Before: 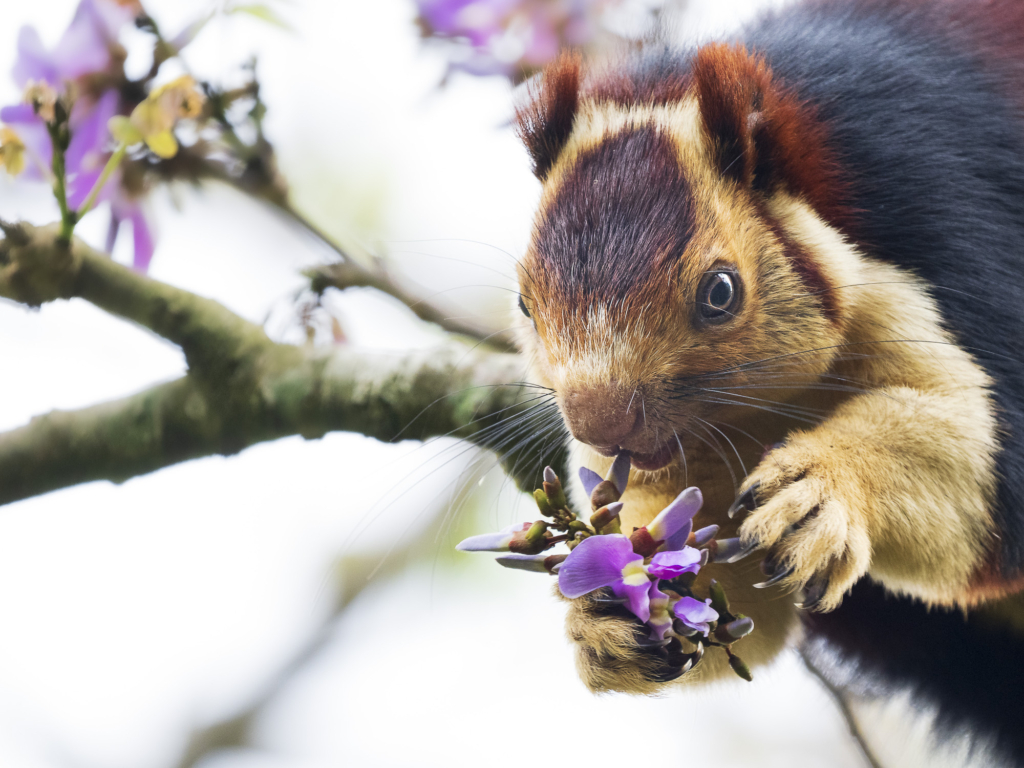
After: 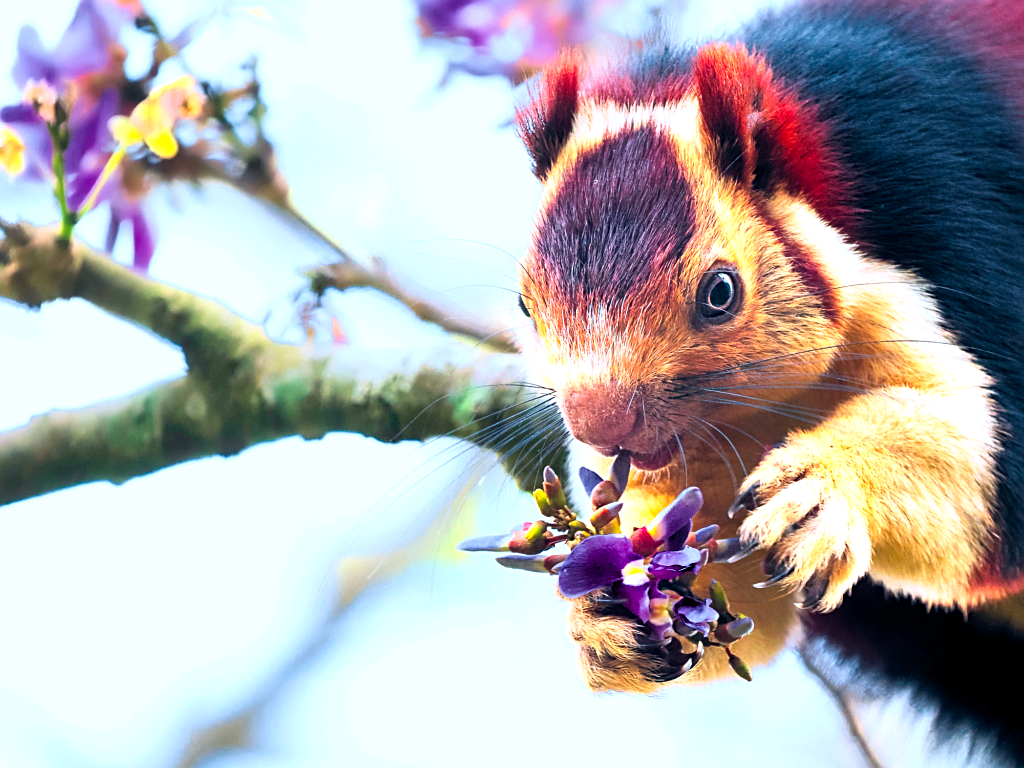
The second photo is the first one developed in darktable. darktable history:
color calibration: output R [1.422, -0.35, -0.252, 0], output G [-0.238, 1.259, -0.084, 0], output B [-0.081, -0.196, 1.58, 0], output brightness [0.49, 0.671, -0.57, 0], illuminant same as pipeline (D50), adaptation none (bypass), saturation algorithm version 1 (2020)
sharpen: on, module defaults
